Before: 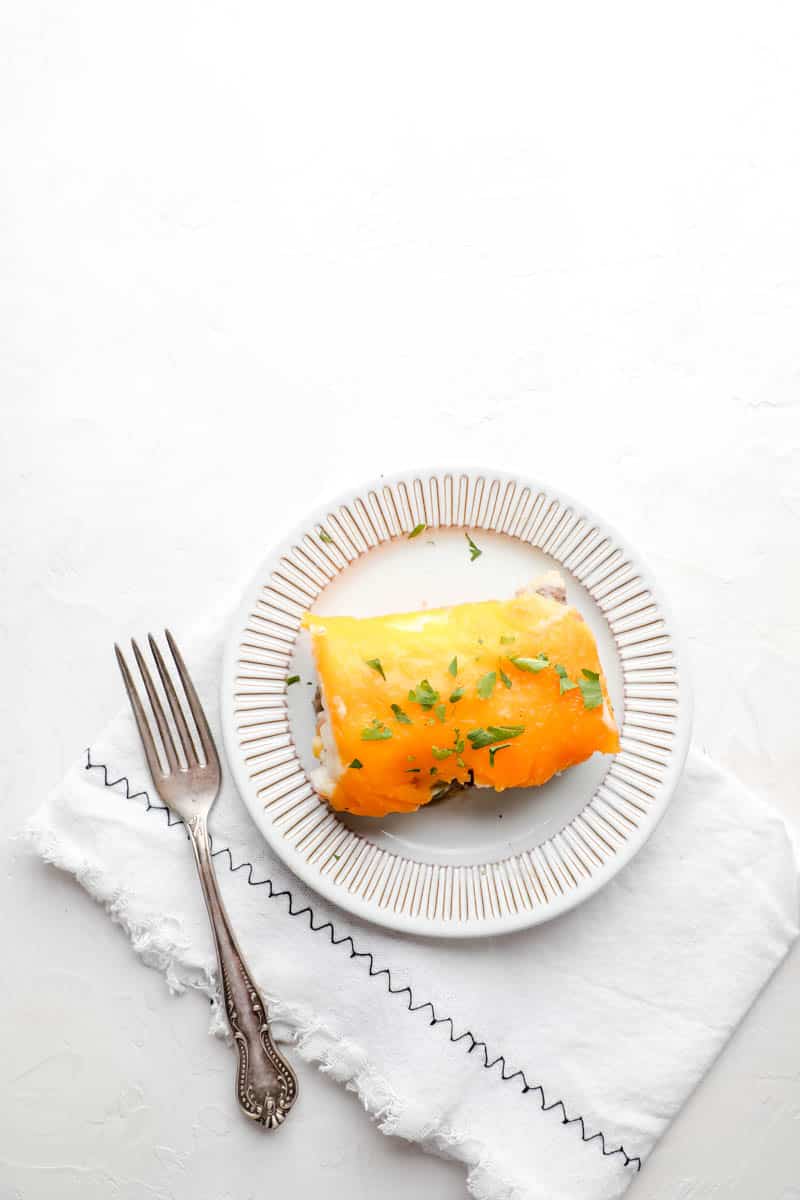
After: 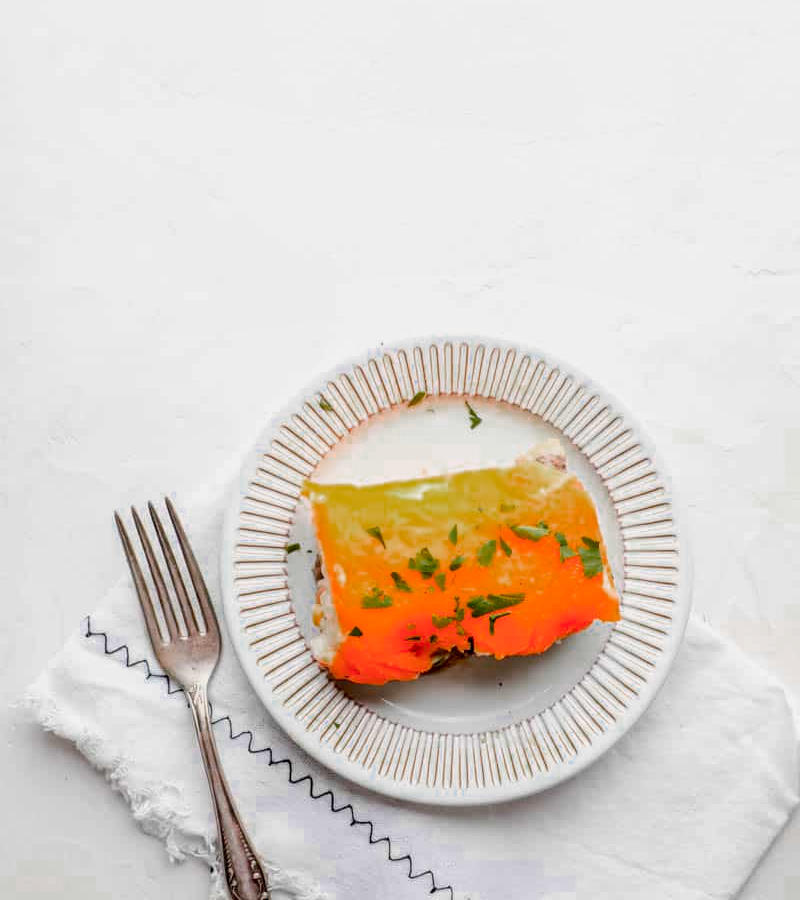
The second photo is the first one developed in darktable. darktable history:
exposure: black level correction 0.006, exposure -0.226 EV, compensate highlight preservation false
local contrast: on, module defaults
color zones: curves: ch0 [(0, 0.553) (0.123, 0.58) (0.23, 0.419) (0.468, 0.155) (0.605, 0.132) (0.723, 0.063) (0.833, 0.172) (0.921, 0.468)]; ch1 [(0.025, 0.645) (0.229, 0.584) (0.326, 0.551) (0.537, 0.446) (0.599, 0.911) (0.708, 1) (0.805, 0.944)]; ch2 [(0.086, 0.468) (0.254, 0.464) (0.638, 0.564) (0.702, 0.592) (0.768, 0.564)]
crop: top 11.038%, bottom 13.962%
